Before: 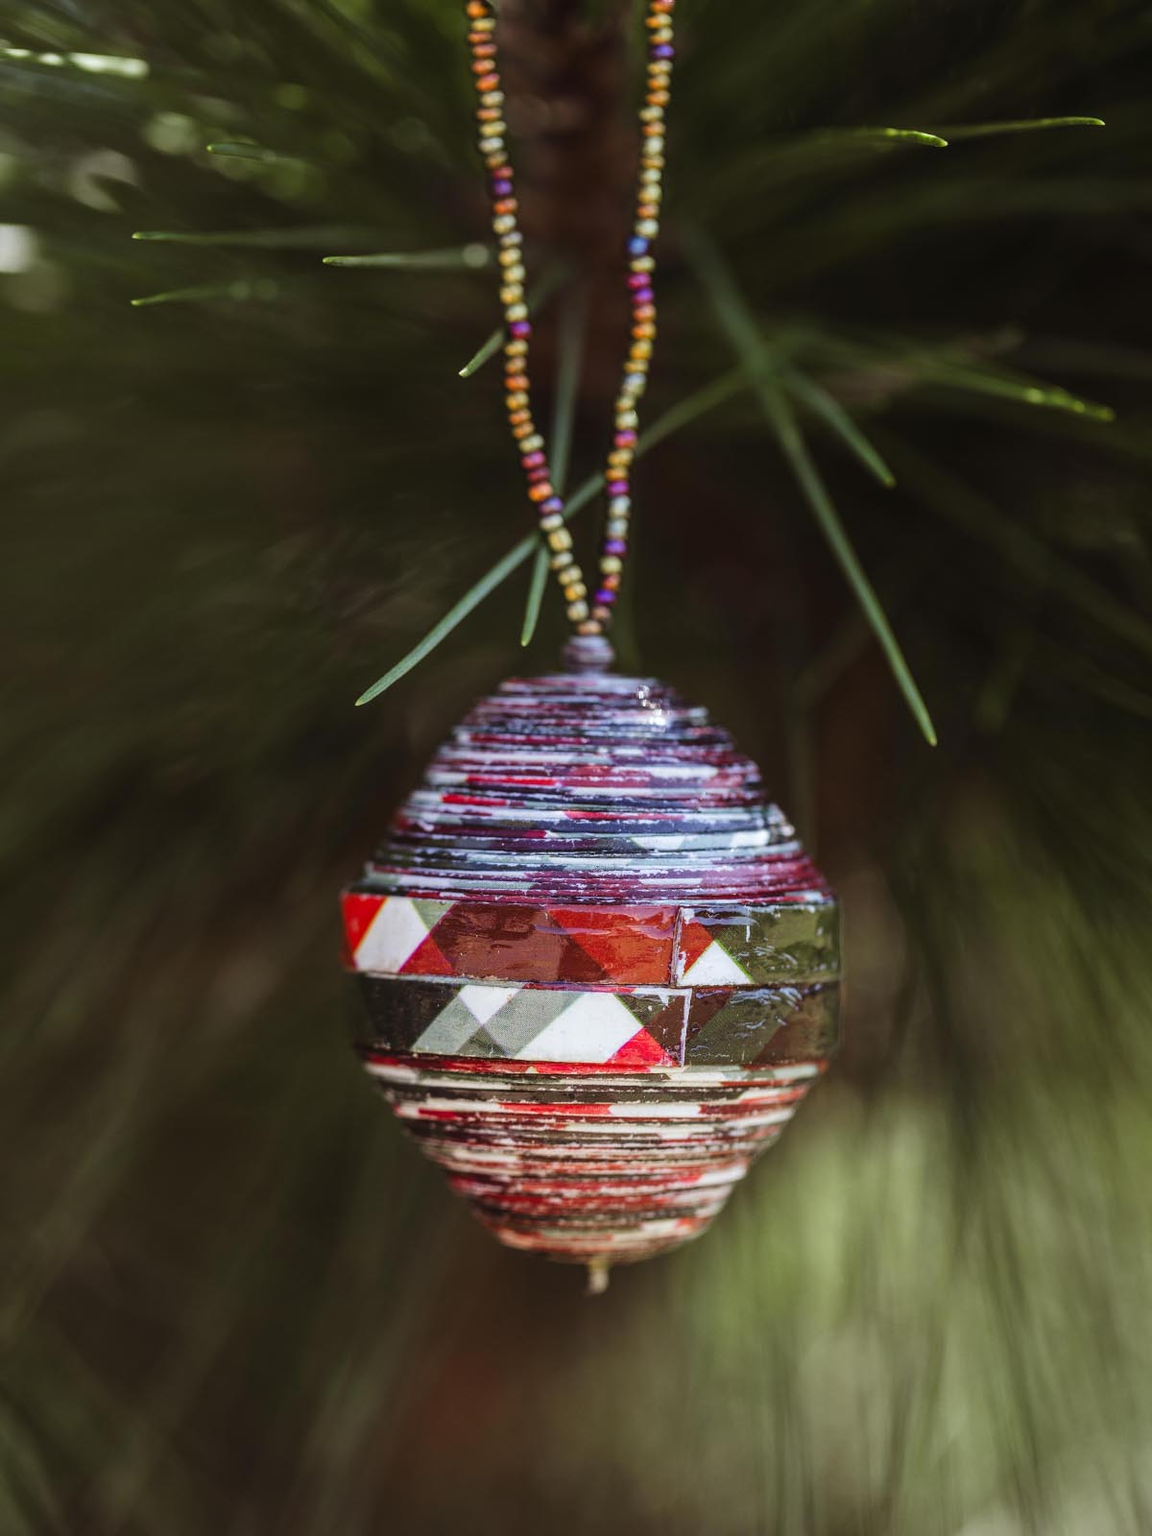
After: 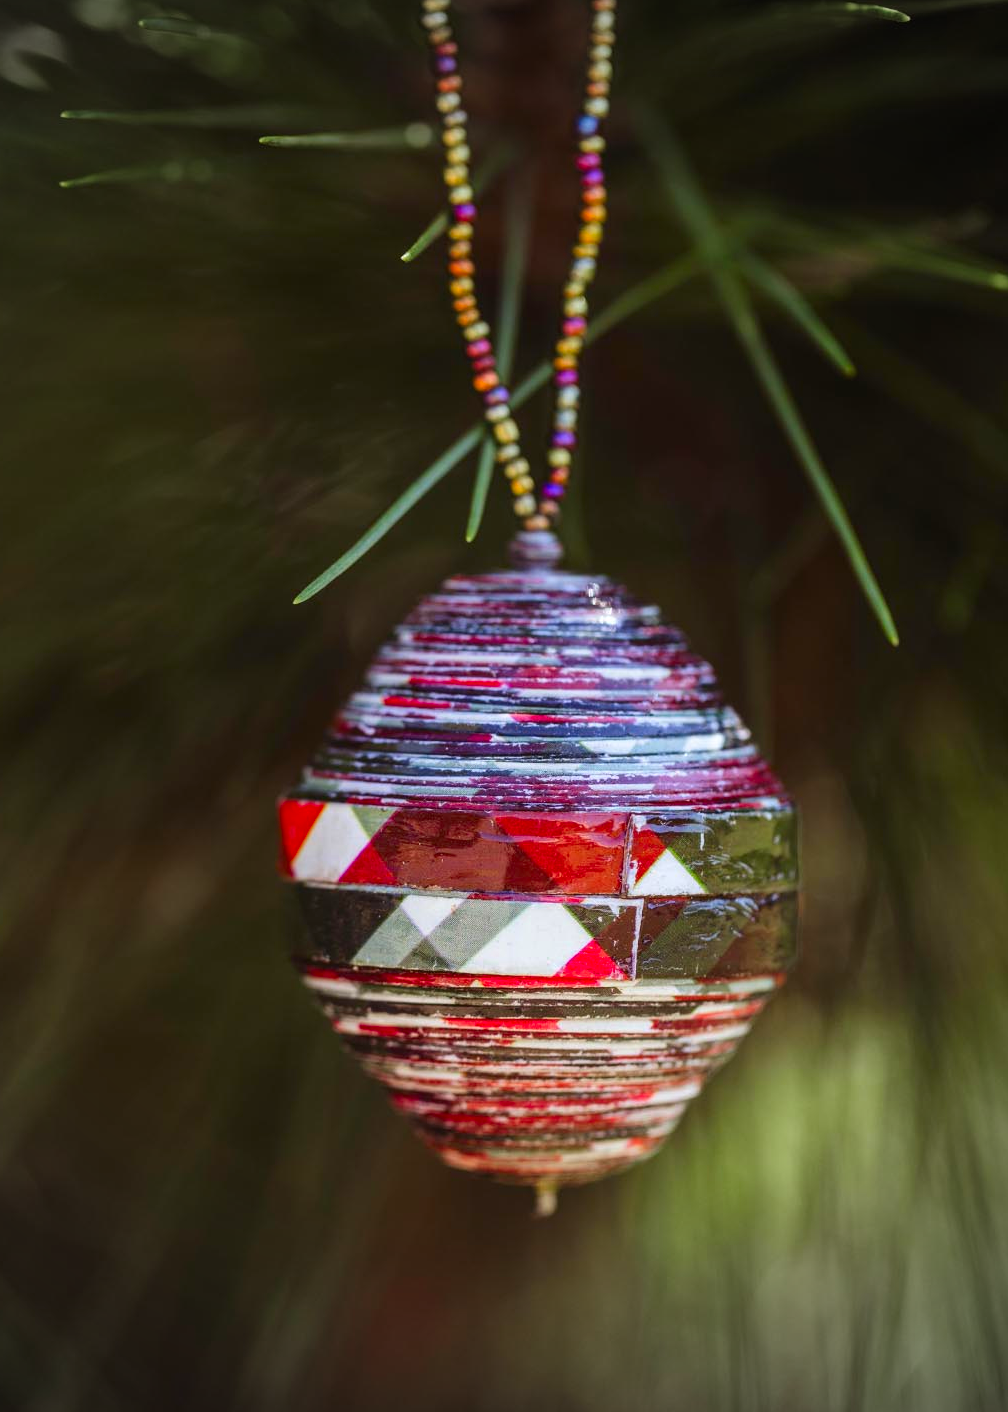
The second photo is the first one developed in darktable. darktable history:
crop: left 6.446%, top 8.188%, right 9.538%, bottom 3.548%
tone equalizer: on, module defaults
color correction: saturation 1.34
vignetting: width/height ratio 1.094
